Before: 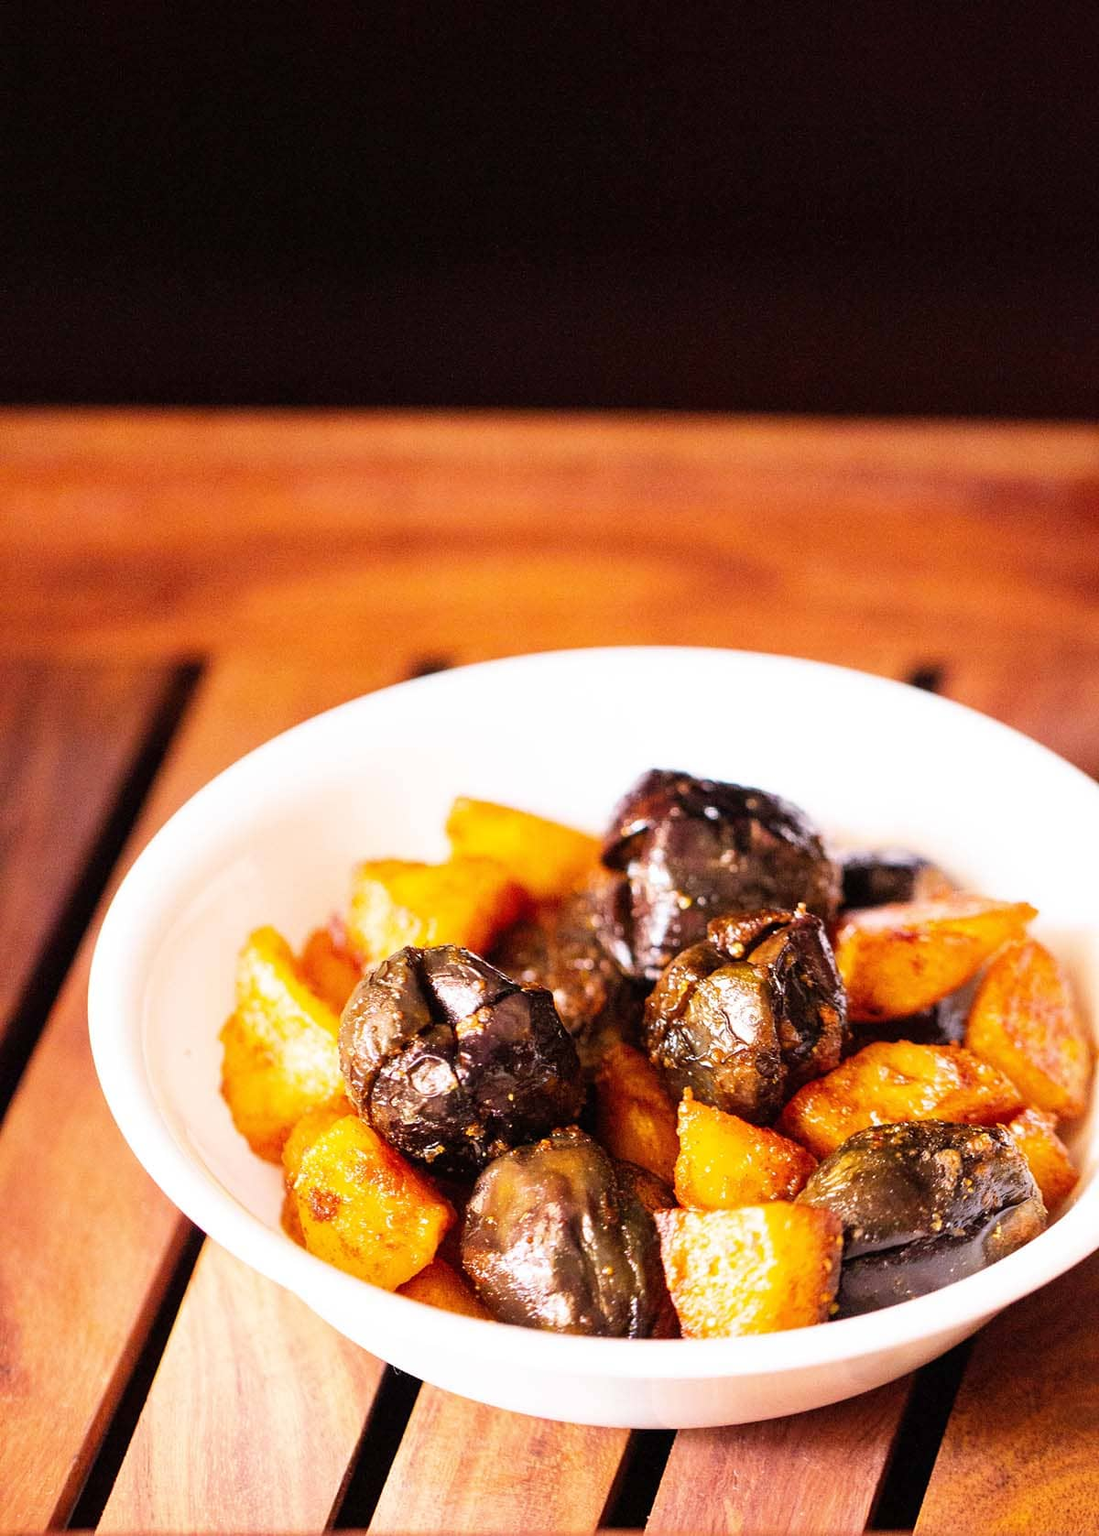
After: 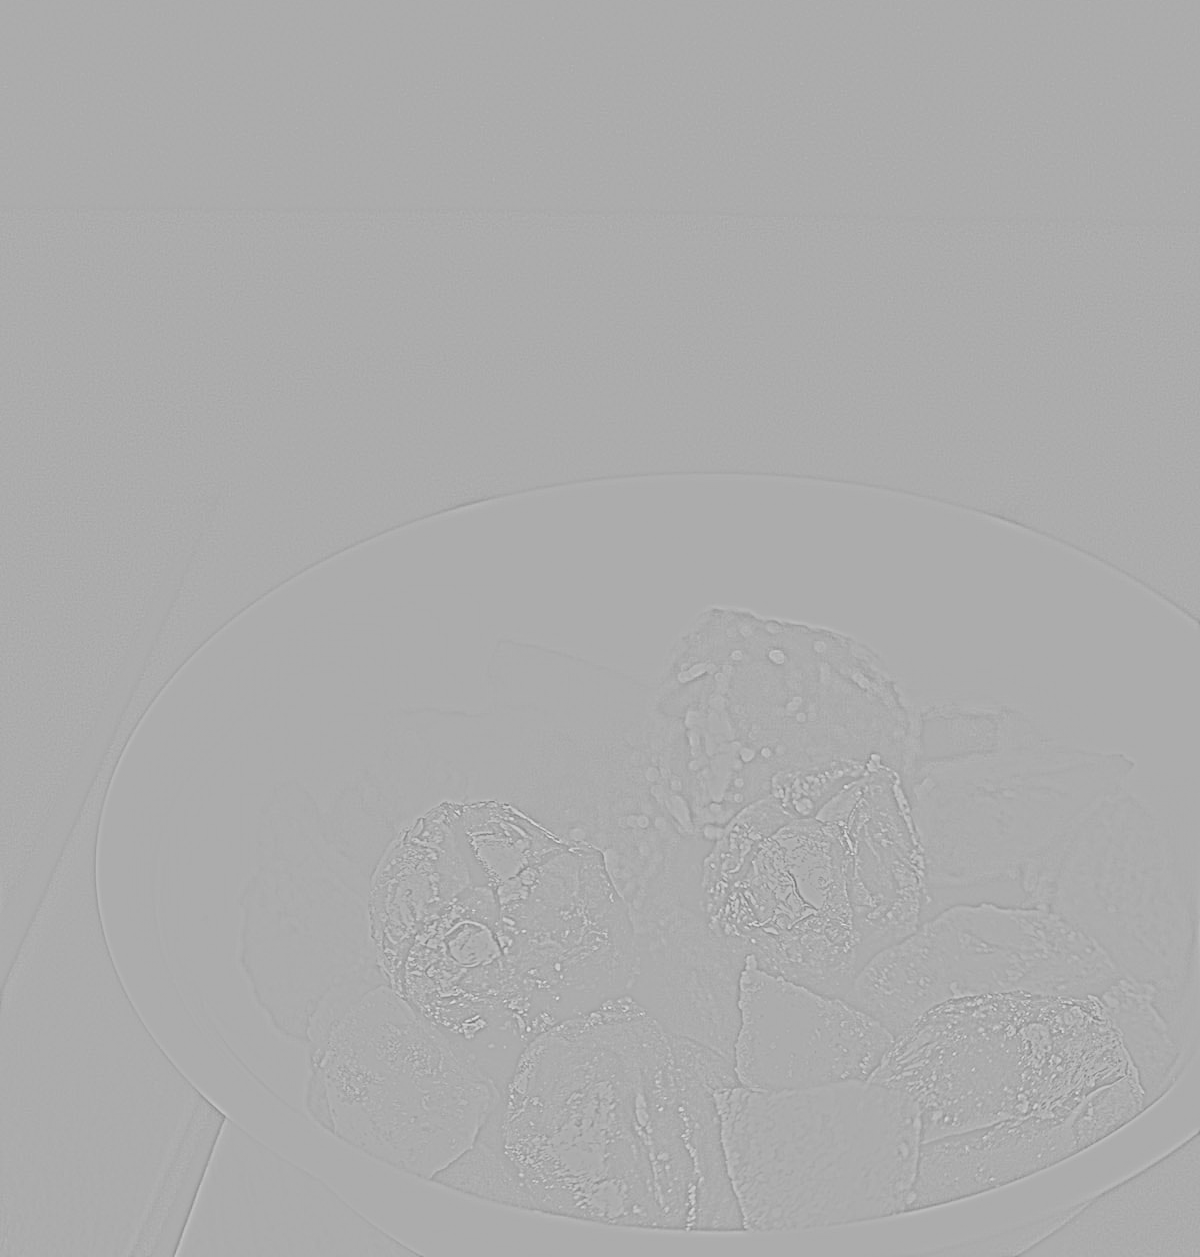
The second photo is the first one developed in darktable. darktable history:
crop: top 13.819%, bottom 11.169%
highpass: sharpness 6%, contrast boost 7.63%
tone curve: curves: ch0 [(0, 0) (0.003, 0.037) (0.011, 0.061) (0.025, 0.104) (0.044, 0.145) (0.069, 0.145) (0.1, 0.127) (0.136, 0.175) (0.177, 0.207) (0.224, 0.252) (0.277, 0.341) (0.335, 0.446) (0.399, 0.554) (0.468, 0.658) (0.543, 0.757) (0.623, 0.843) (0.709, 0.919) (0.801, 0.958) (0.898, 0.975) (1, 1)], preserve colors none
